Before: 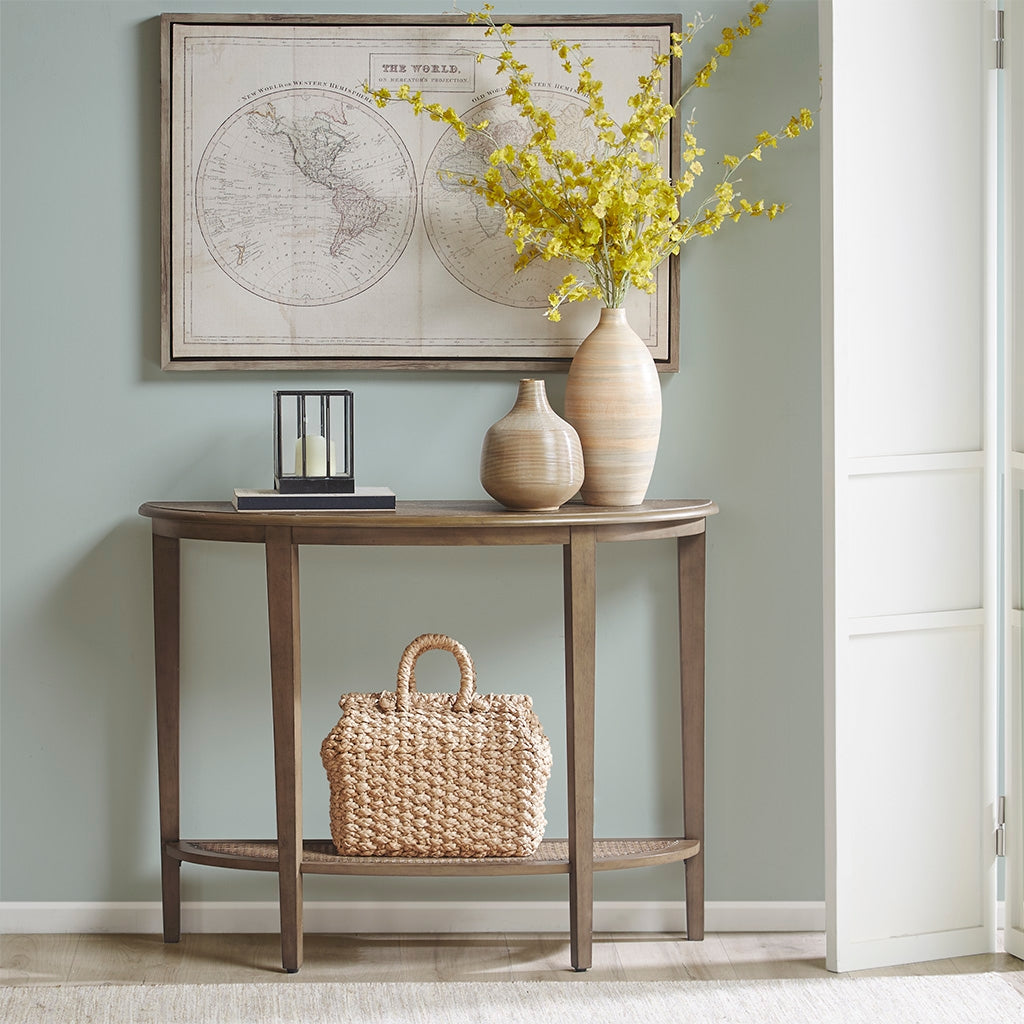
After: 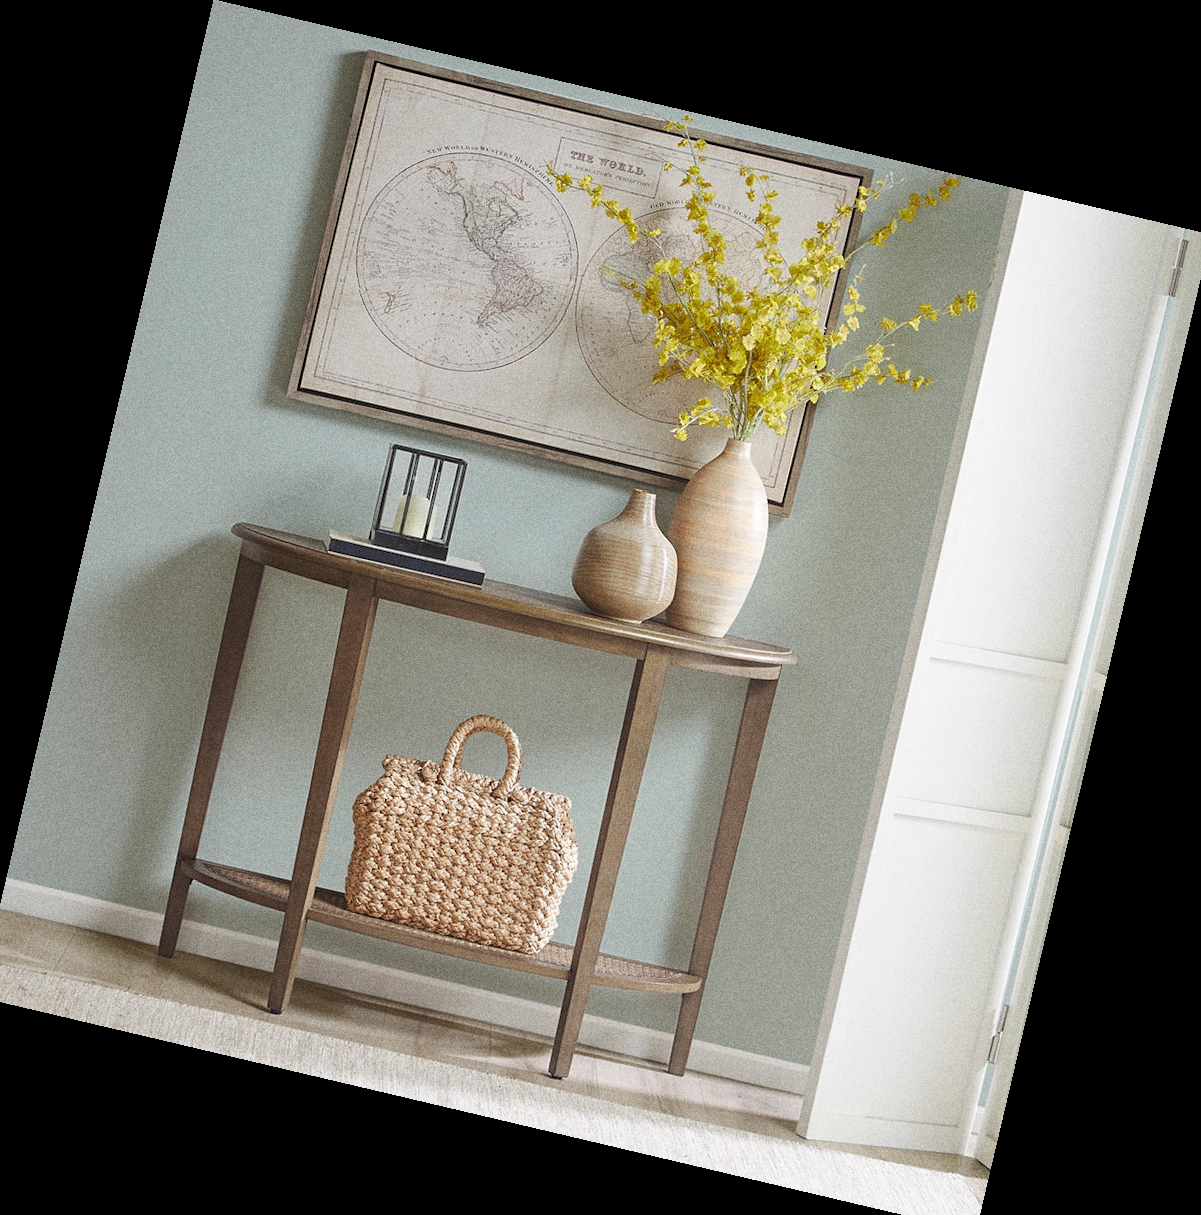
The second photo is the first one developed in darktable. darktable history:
crop and rotate: left 1.774%, right 0.633%, bottom 1.28%
grain: coarseness 9.61 ISO, strength 35.62%
rotate and perspective: rotation 13.27°, automatic cropping off
